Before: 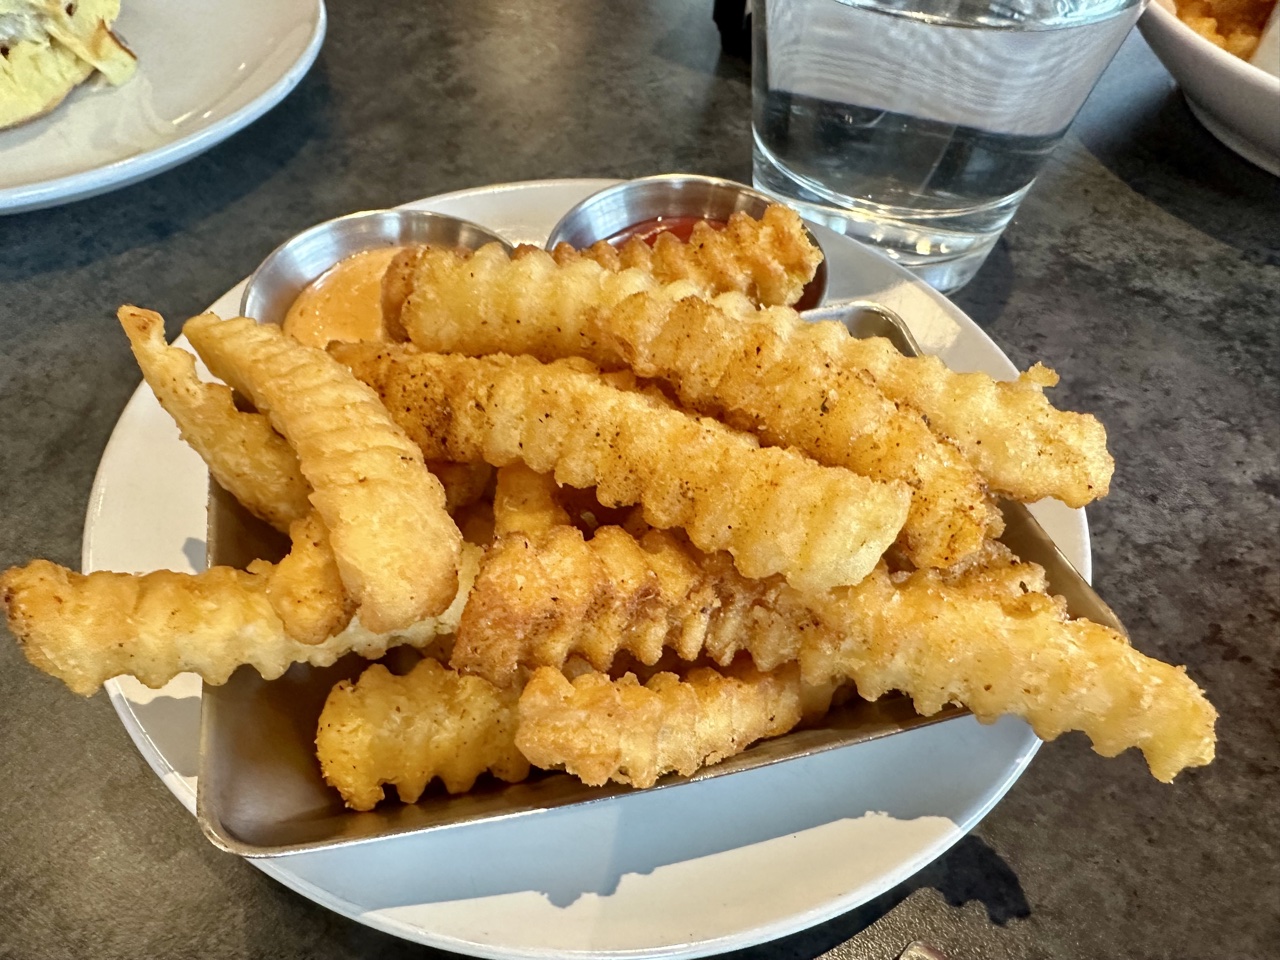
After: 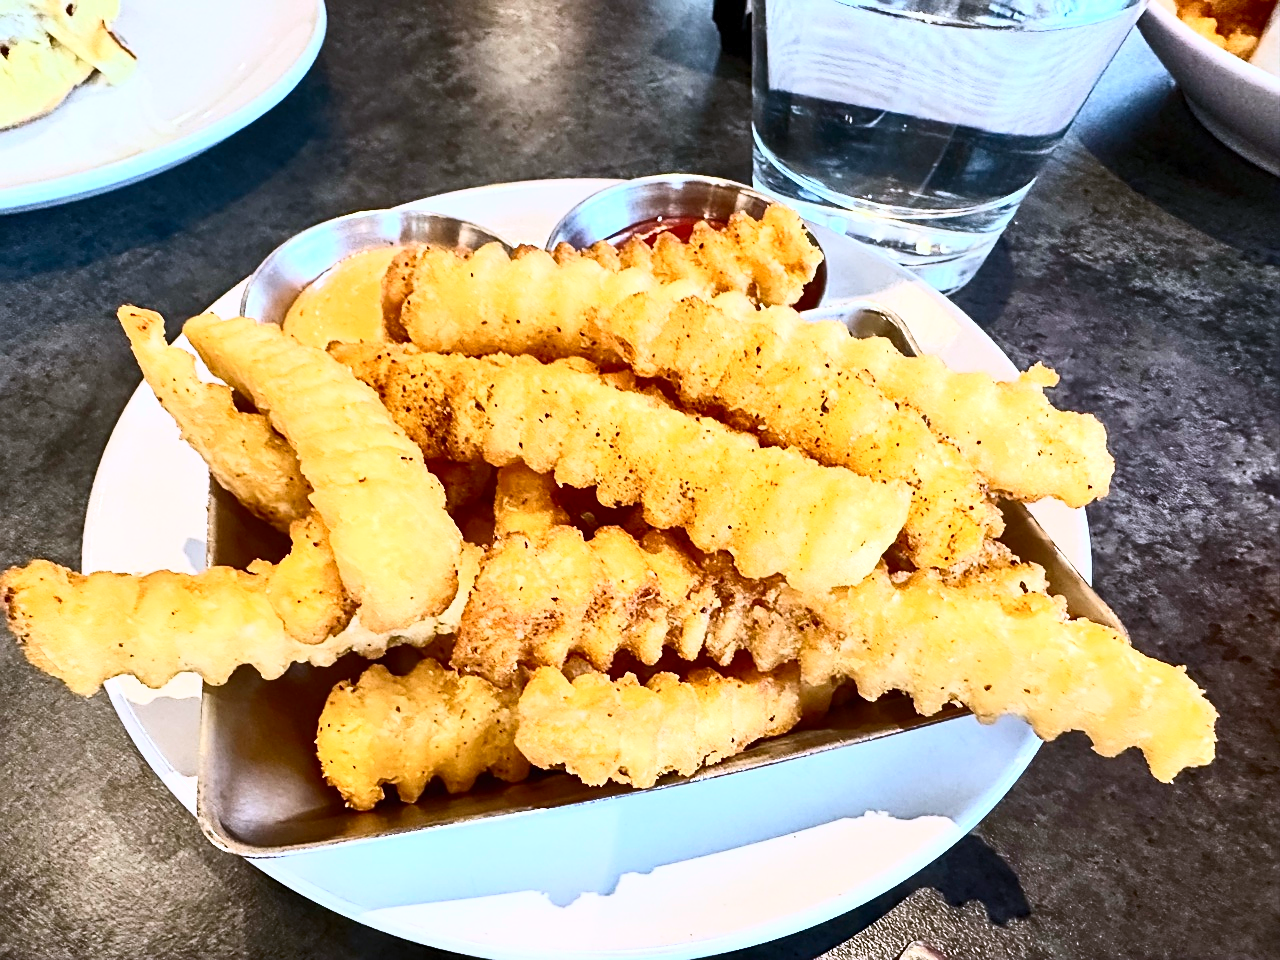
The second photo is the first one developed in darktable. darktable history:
contrast brightness saturation: contrast 0.629, brightness 0.328, saturation 0.149
sharpen: amount 0.49
color calibration: gray › normalize channels true, illuminant as shot in camera, x 0.378, y 0.393, temperature 4173.61 K, gamut compression 0.029
